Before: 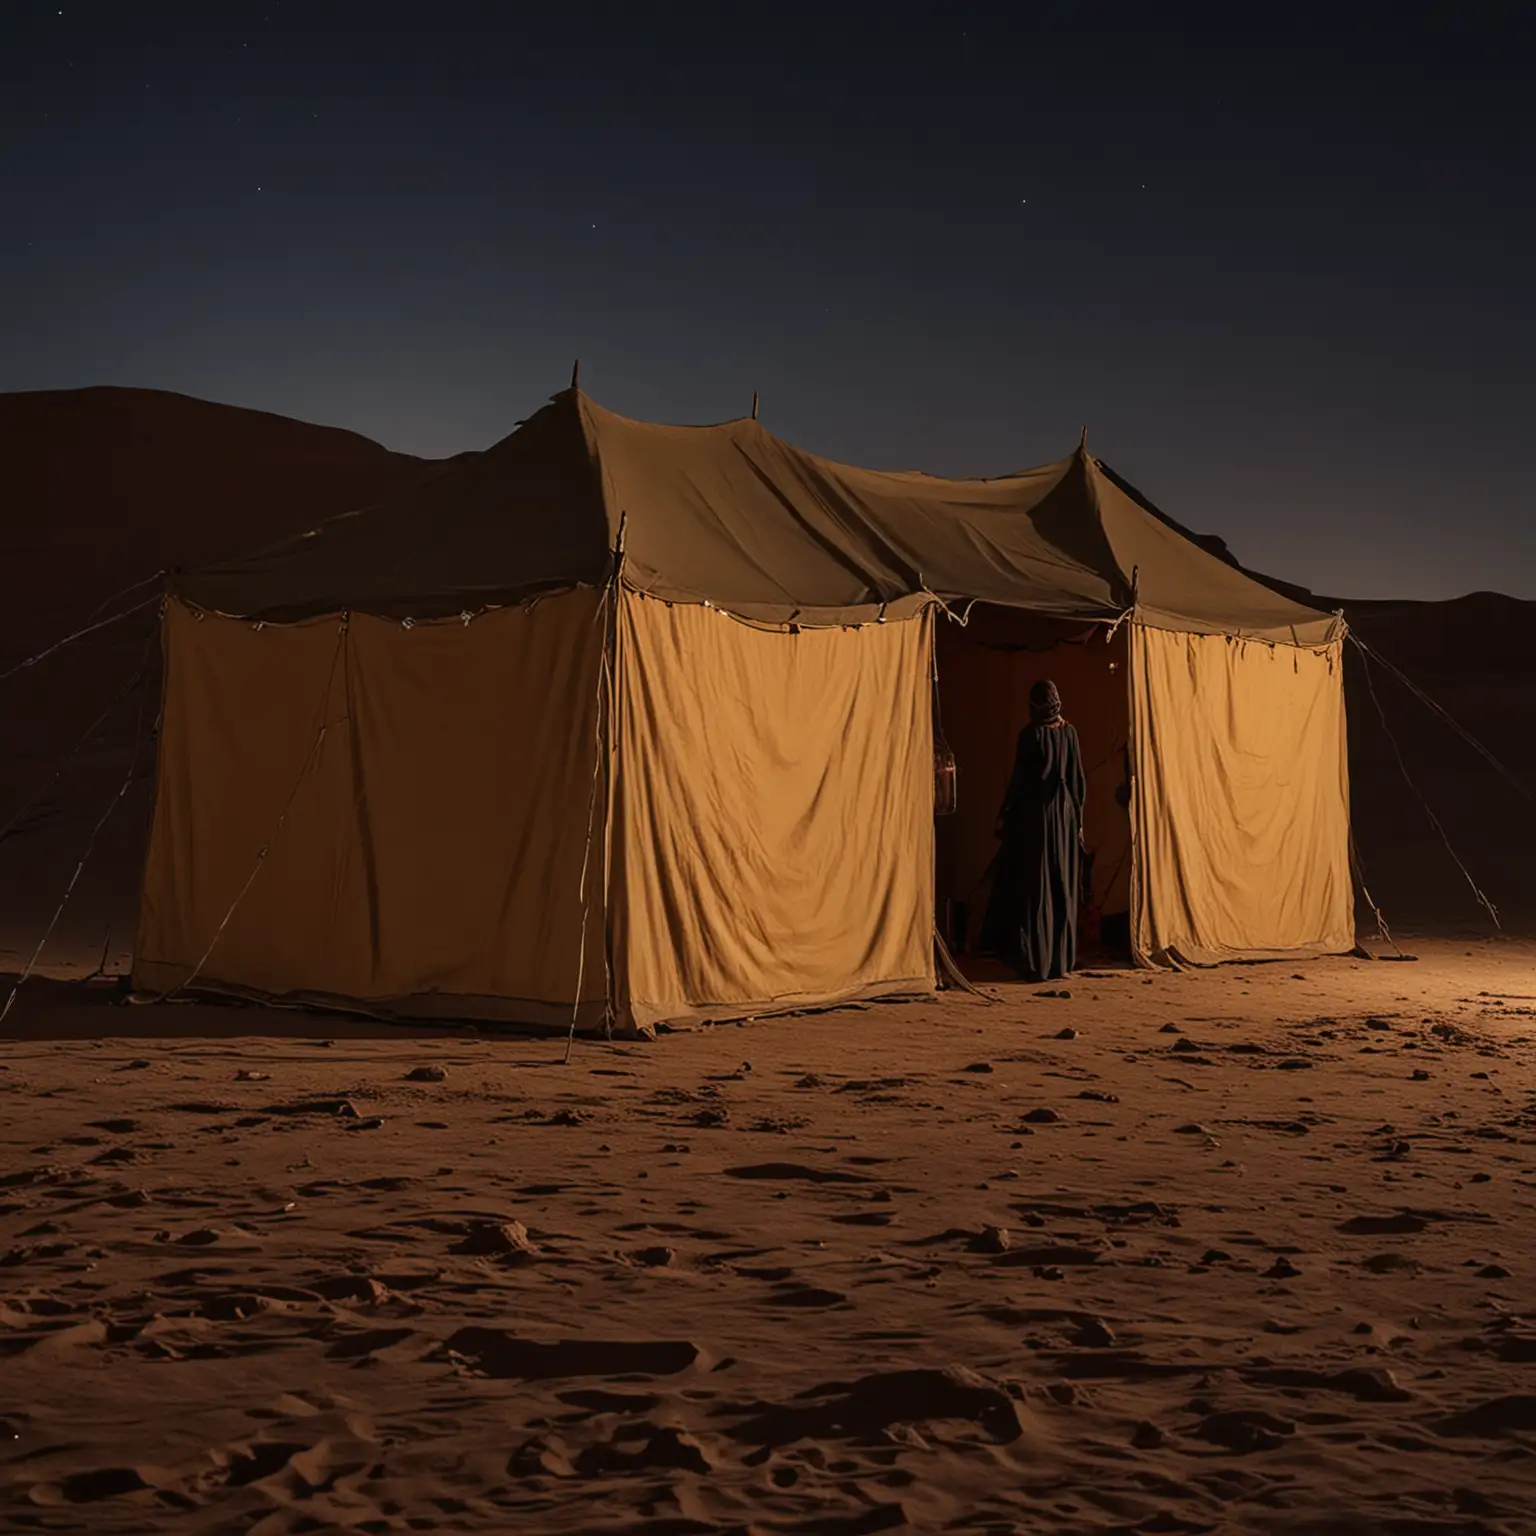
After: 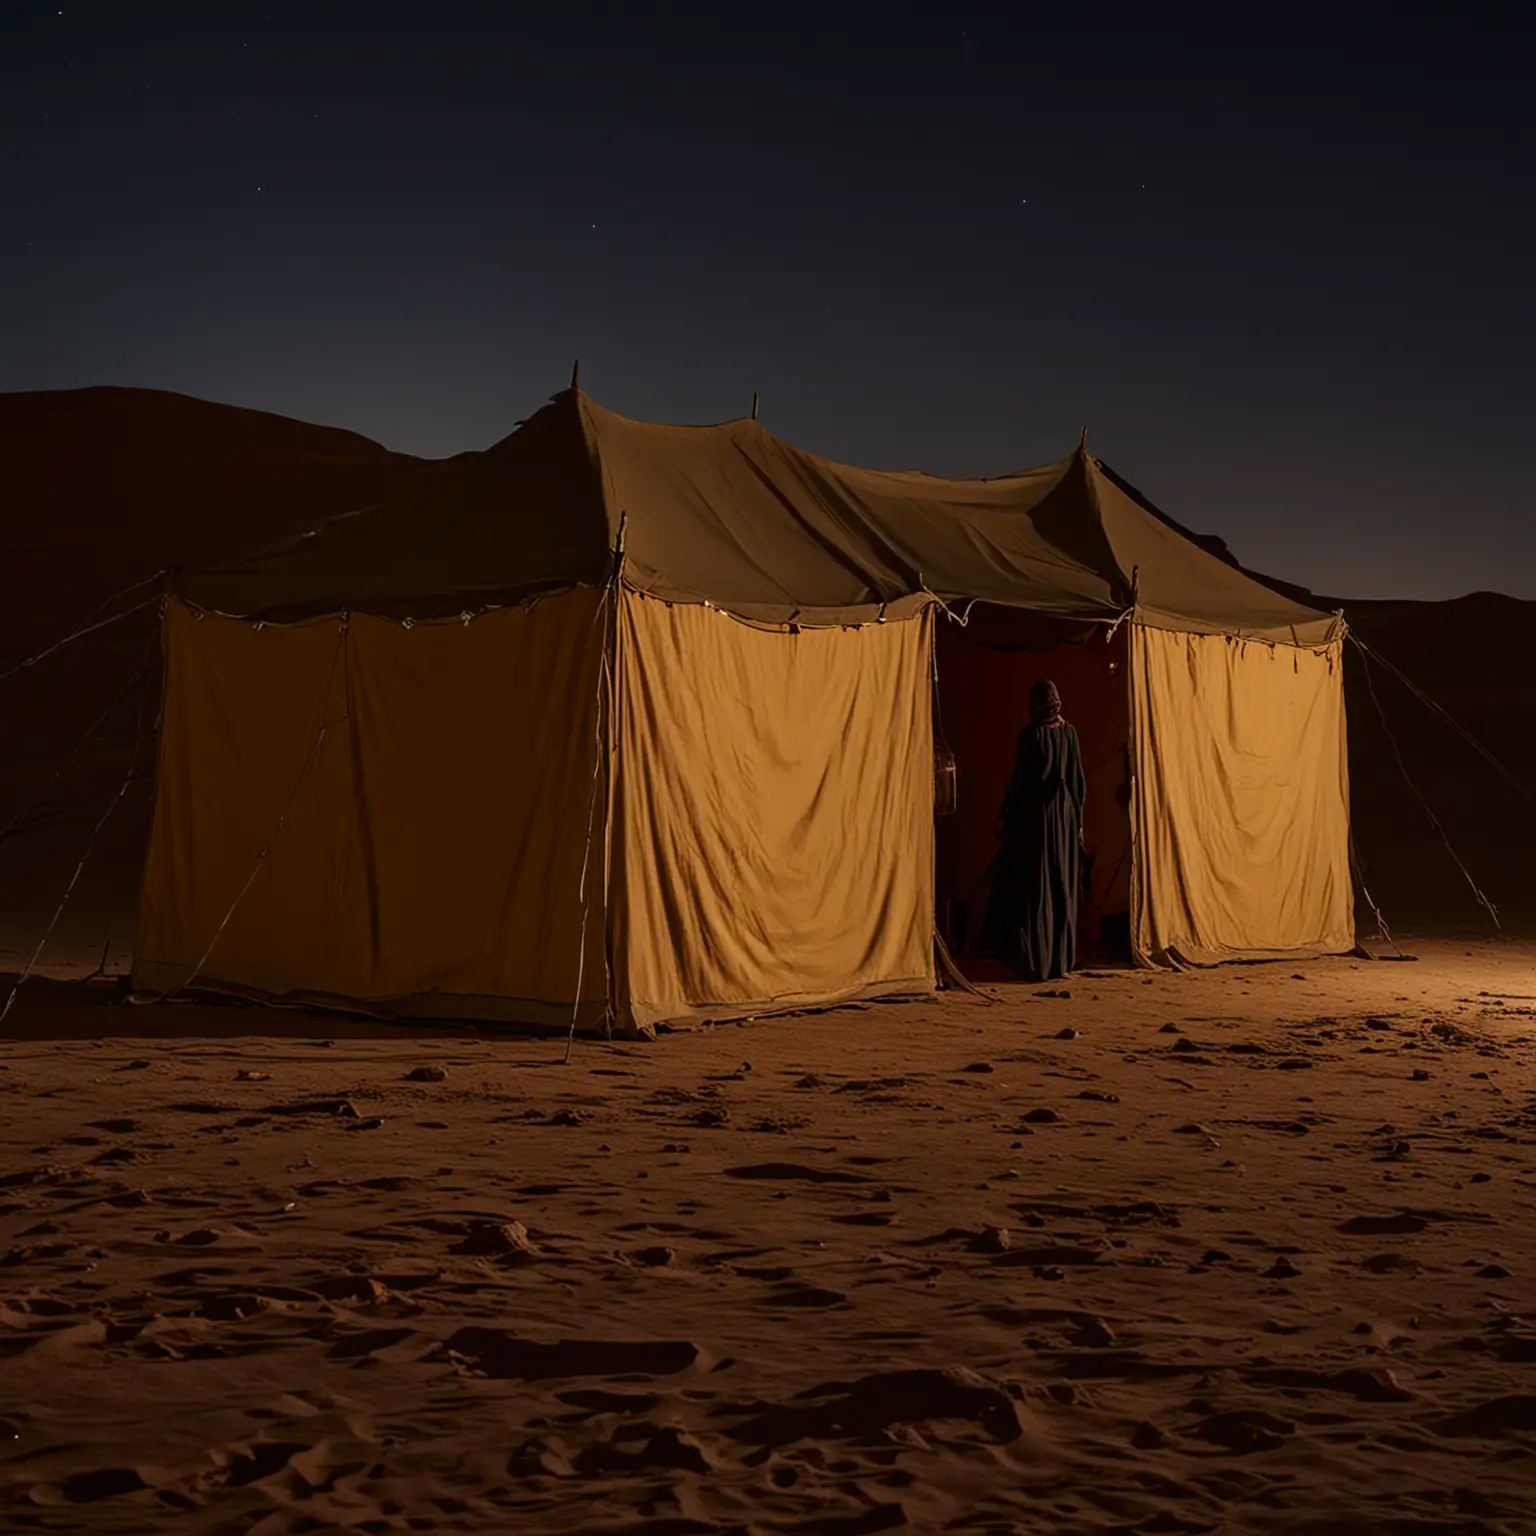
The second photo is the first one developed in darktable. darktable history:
contrast brightness saturation: brightness -0.086
color correction: highlights b* 2.89
